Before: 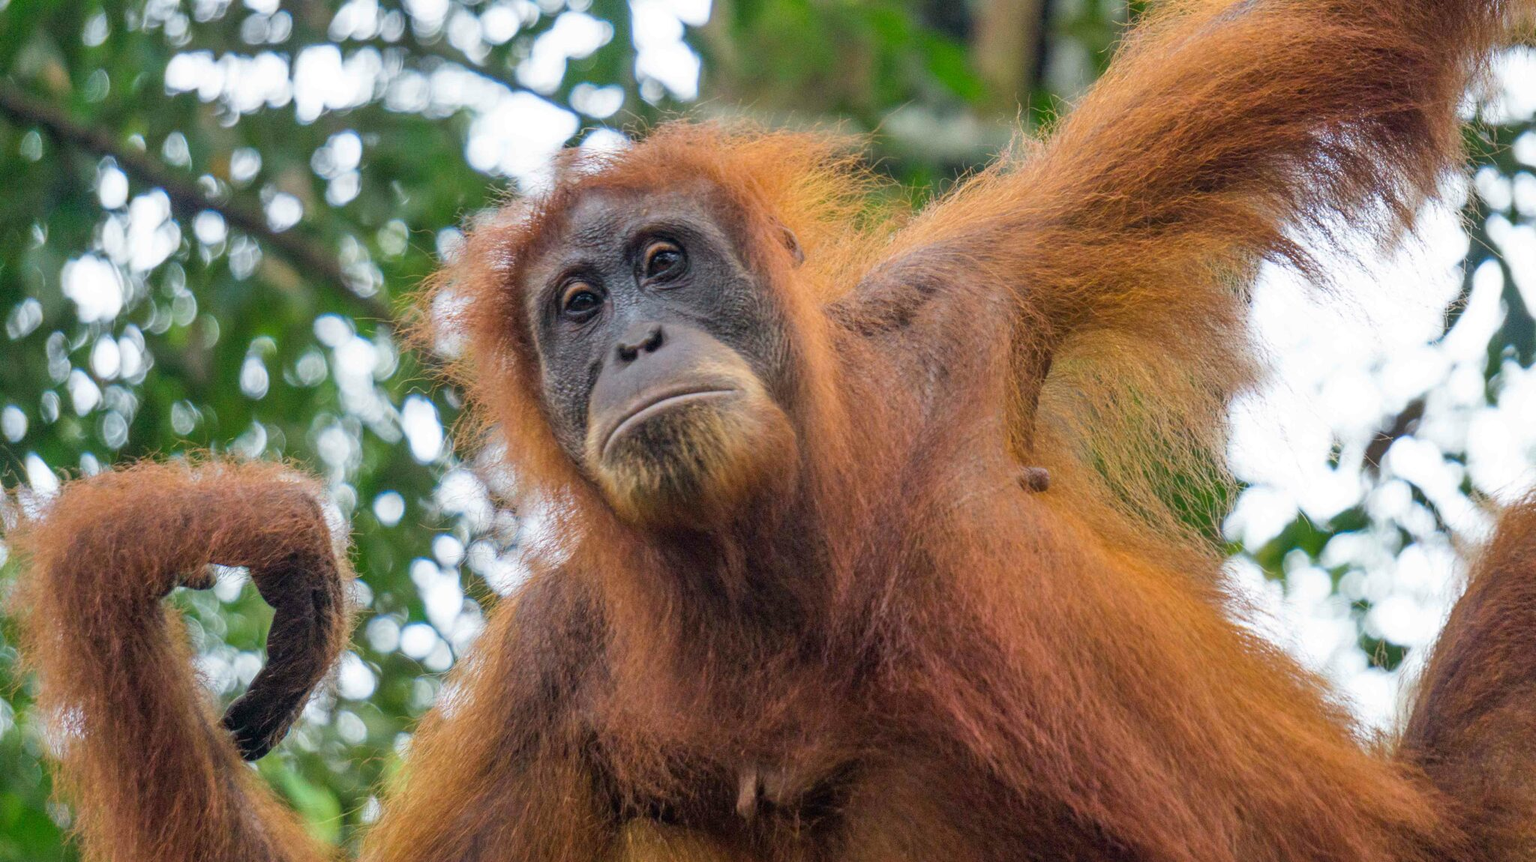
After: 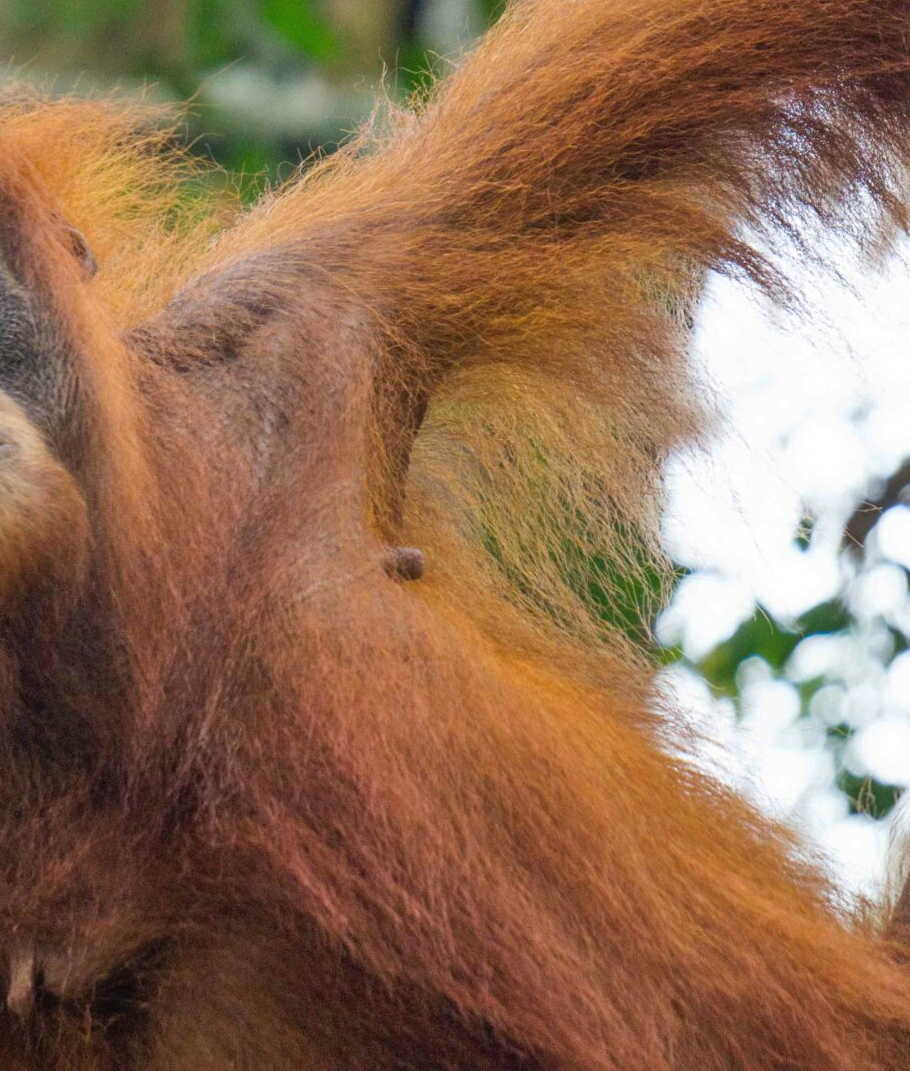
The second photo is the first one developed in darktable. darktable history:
crop: left 47.628%, top 6.643%, right 7.874%
tone curve: curves: ch0 [(0, 0) (0.003, 0.022) (0.011, 0.027) (0.025, 0.038) (0.044, 0.056) (0.069, 0.081) (0.1, 0.11) (0.136, 0.145) (0.177, 0.185) (0.224, 0.229) (0.277, 0.278) (0.335, 0.335) (0.399, 0.399) (0.468, 0.468) (0.543, 0.543) (0.623, 0.623) (0.709, 0.705) (0.801, 0.793) (0.898, 0.887) (1, 1)], preserve colors none
